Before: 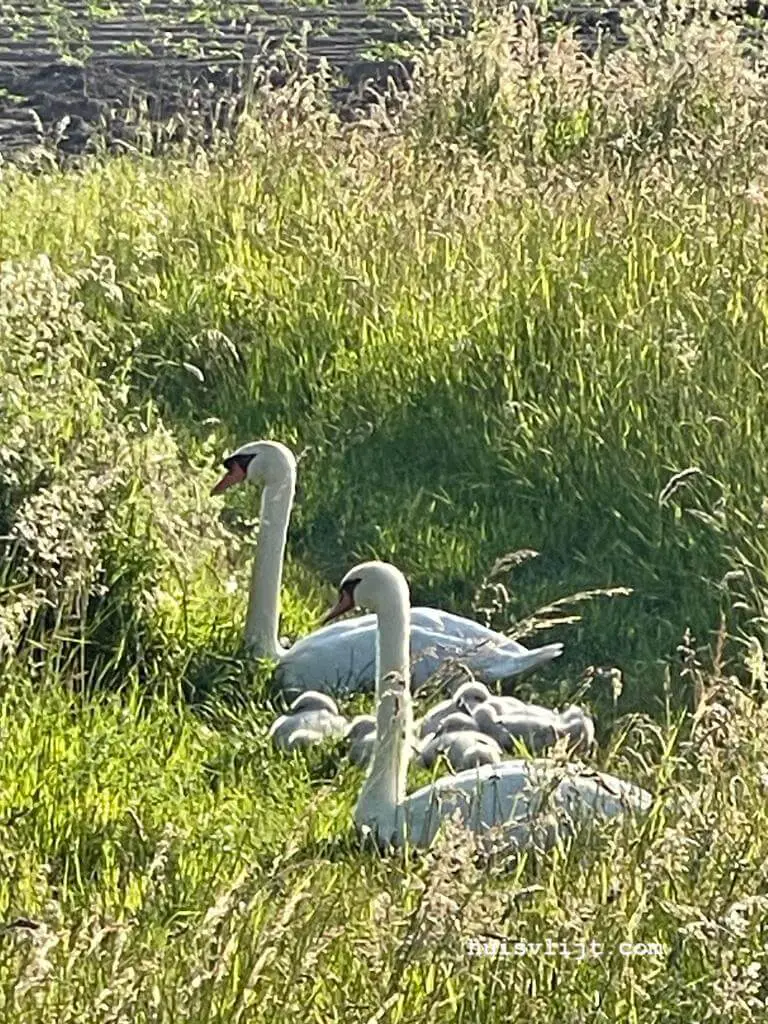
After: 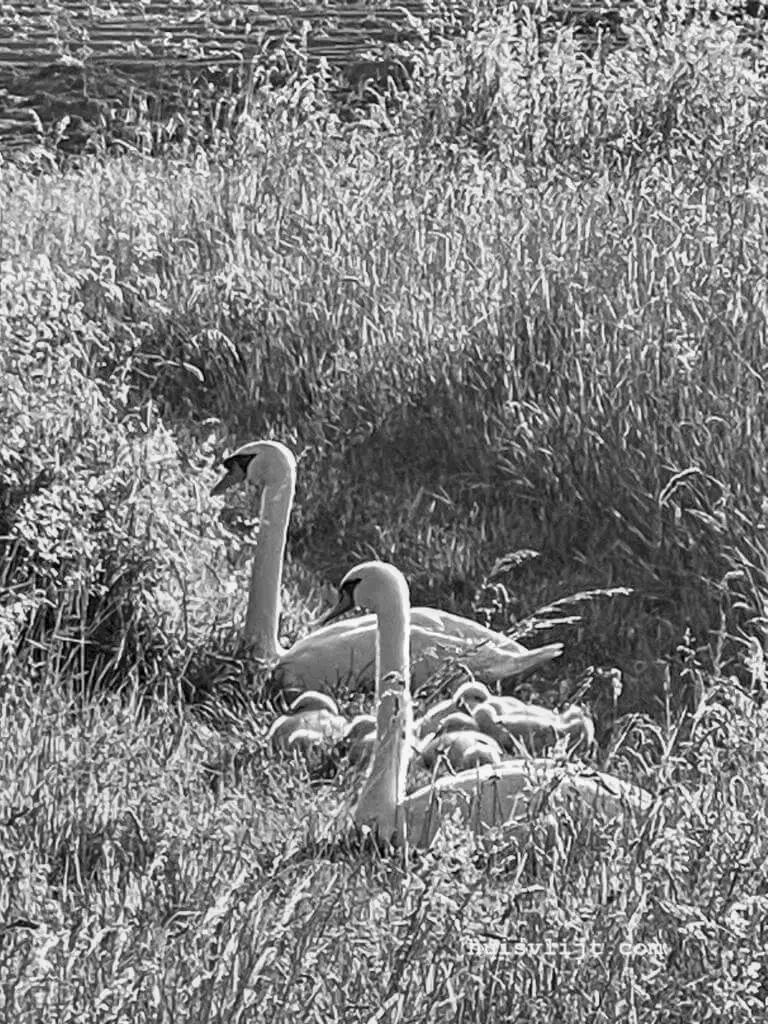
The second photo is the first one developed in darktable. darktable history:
monochrome: a 14.95, b -89.96
local contrast: on, module defaults
tone equalizer: on, module defaults
